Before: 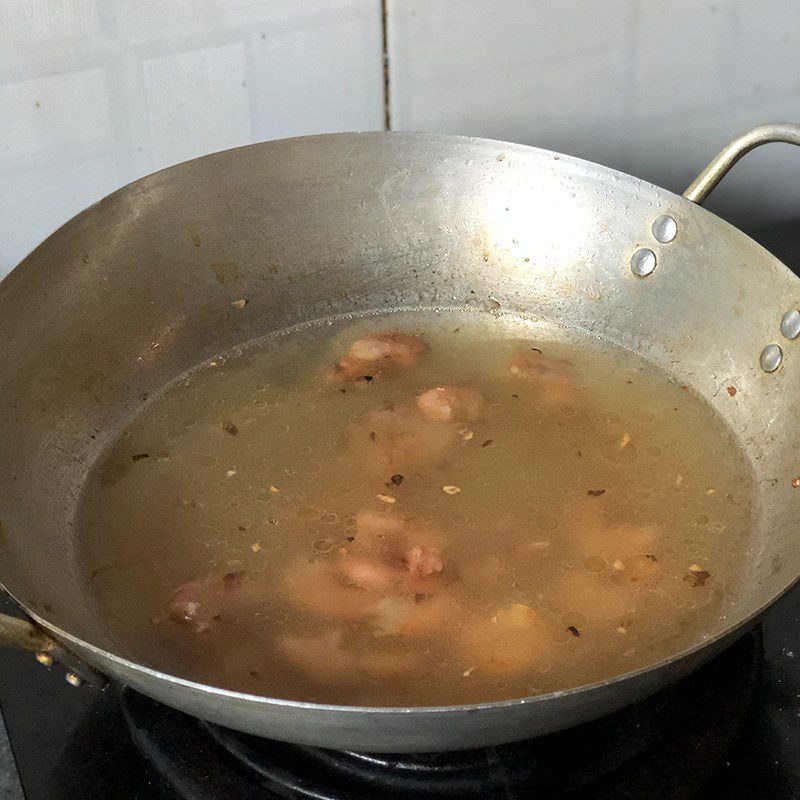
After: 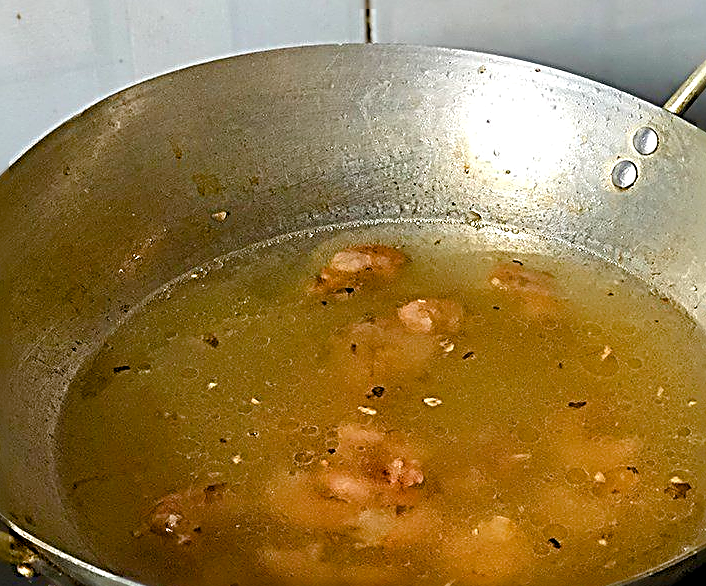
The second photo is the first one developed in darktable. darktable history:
crop and rotate: left 2.411%, top 11.103%, right 9.22%, bottom 15.541%
sharpen: radius 3.208, amount 1.732
local contrast: highlights 103%, shadows 99%, detail 120%, midtone range 0.2
color balance rgb: linear chroma grading › global chroma 8.753%, perceptual saturation grading › global saturation 25.719%, perceptual saturation grading › highlights -50.392%, perceptual saturation grading › shadows 31.119%, global vibrance 44.823%
